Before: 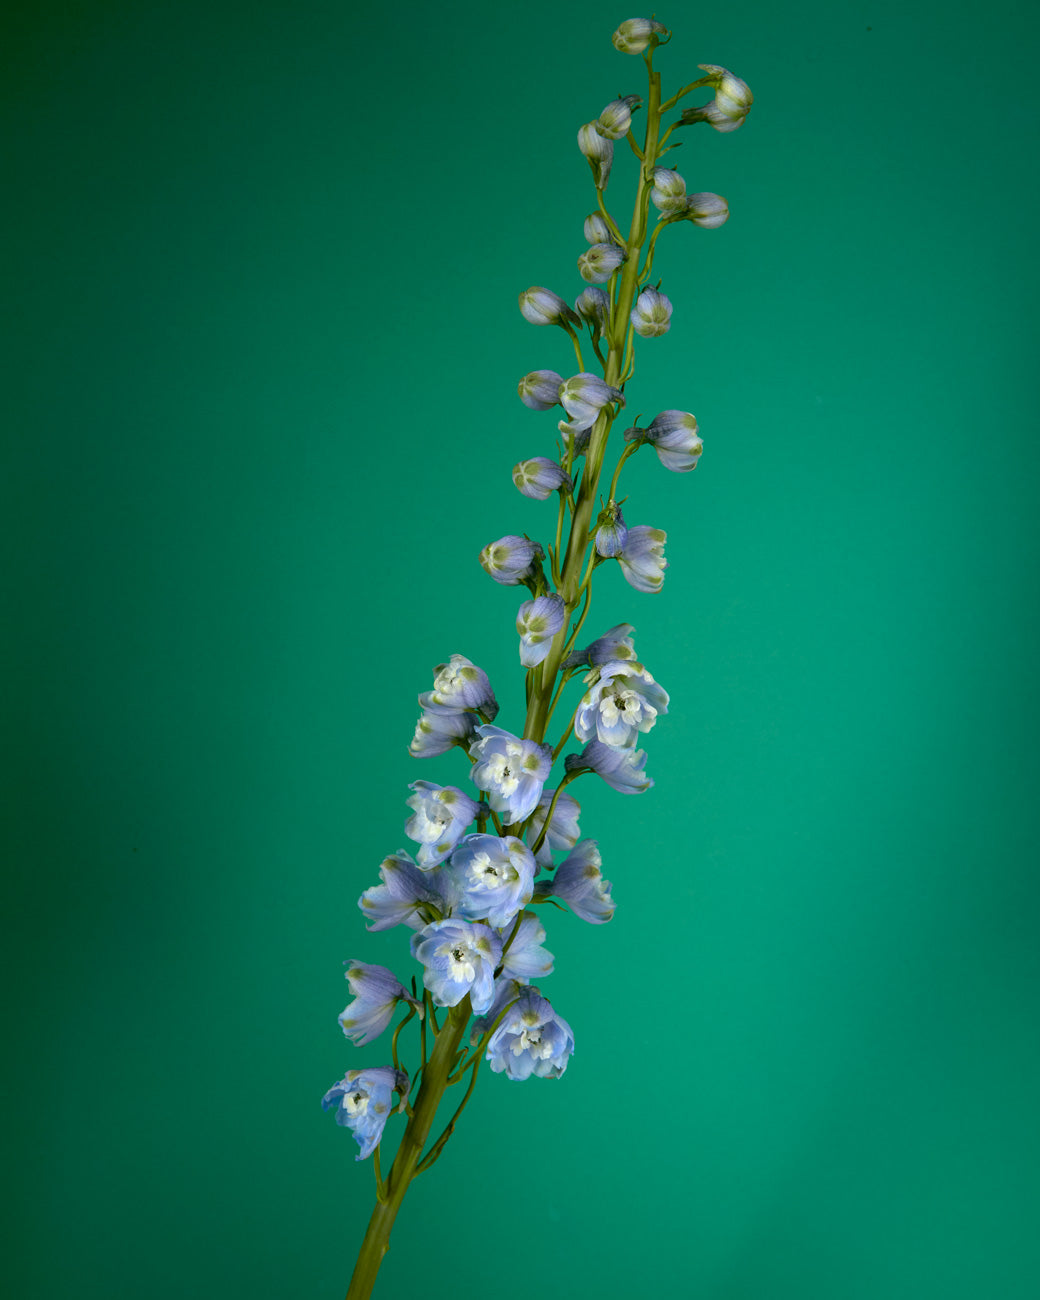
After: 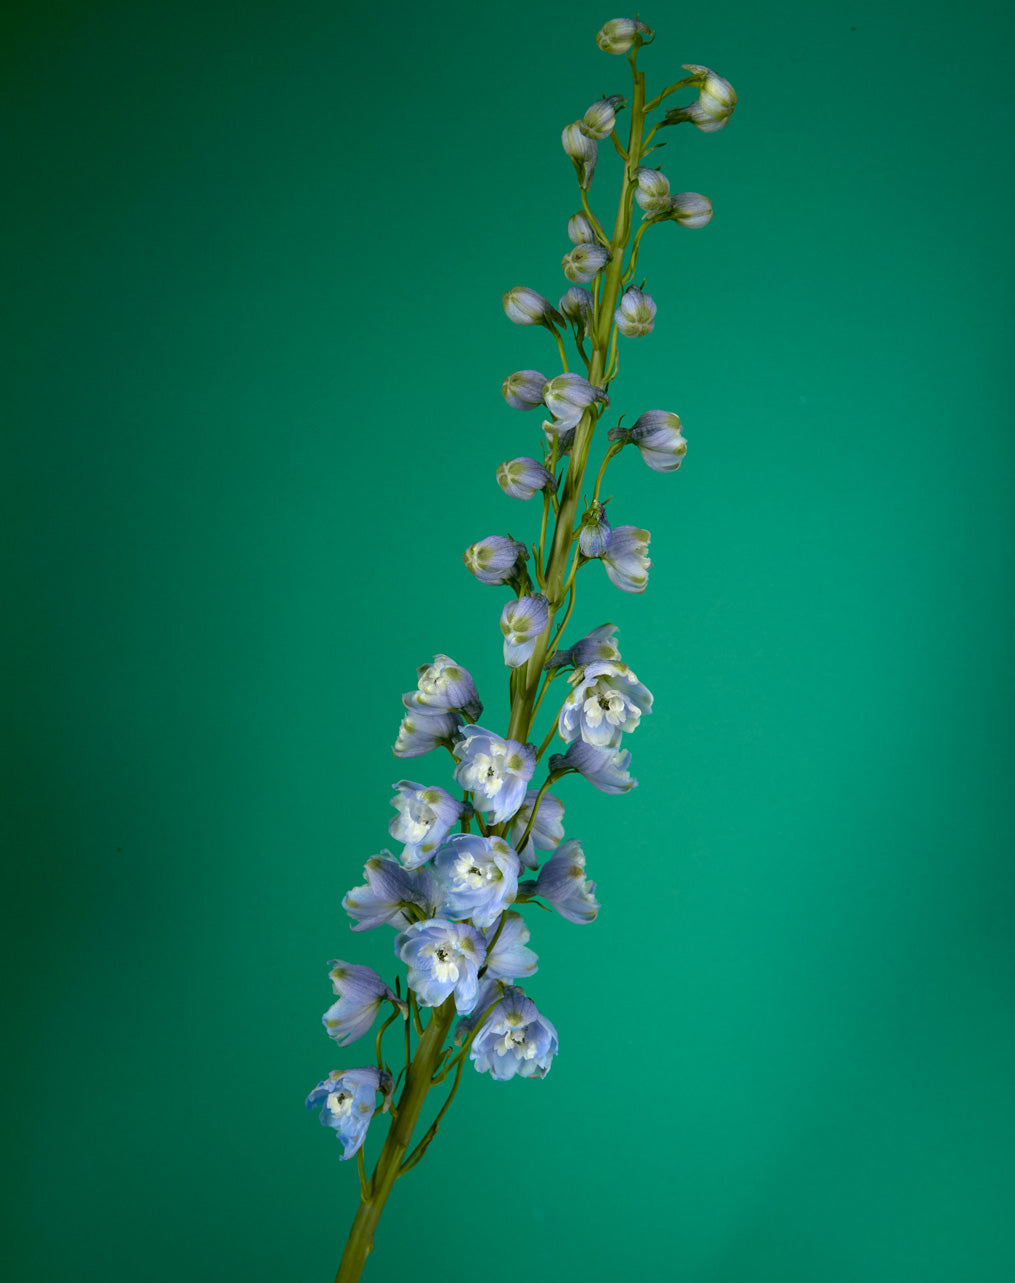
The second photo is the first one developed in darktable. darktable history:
crop and rotate: left 1.571%, right 0.745%, bottom 1.257%
